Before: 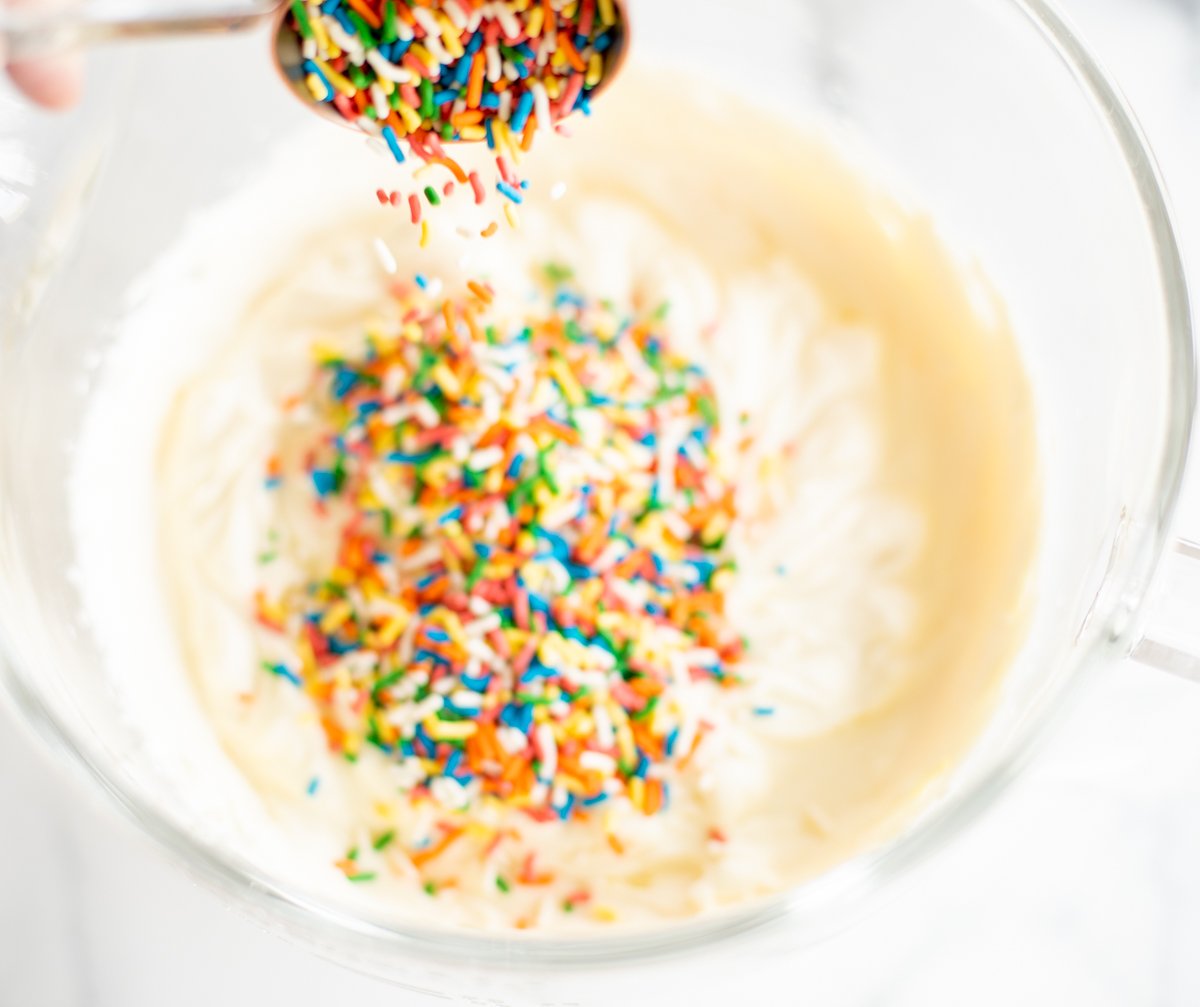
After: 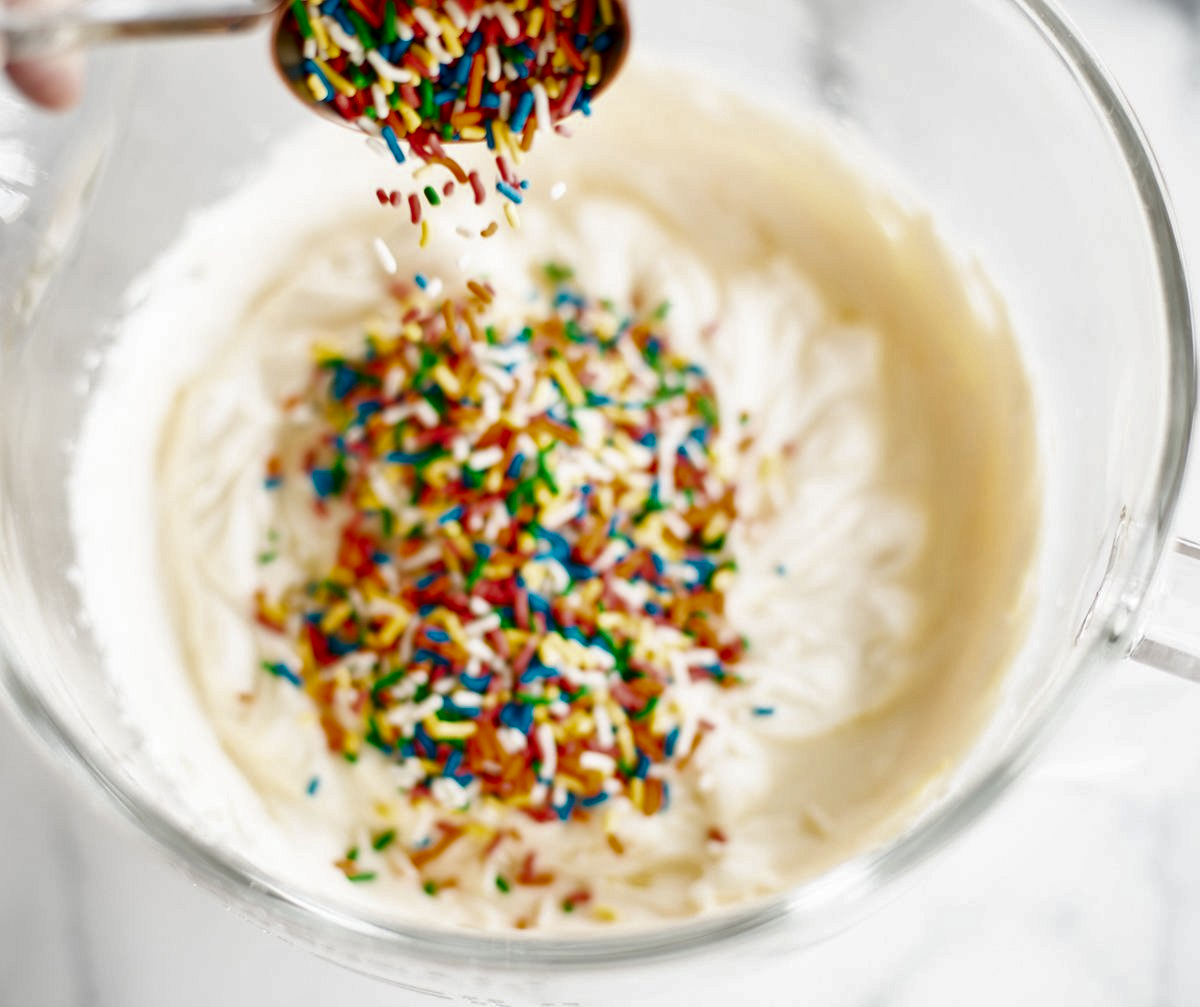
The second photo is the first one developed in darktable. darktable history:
contrast brightness saturation: brightness -0.53
exposure: compensate exposure bias true, compensate highlight preservation false
shadows and highlights: radius 125.95, shadows 30.43, highlights -31.12, low approximation 0.01, soften with gaussian
